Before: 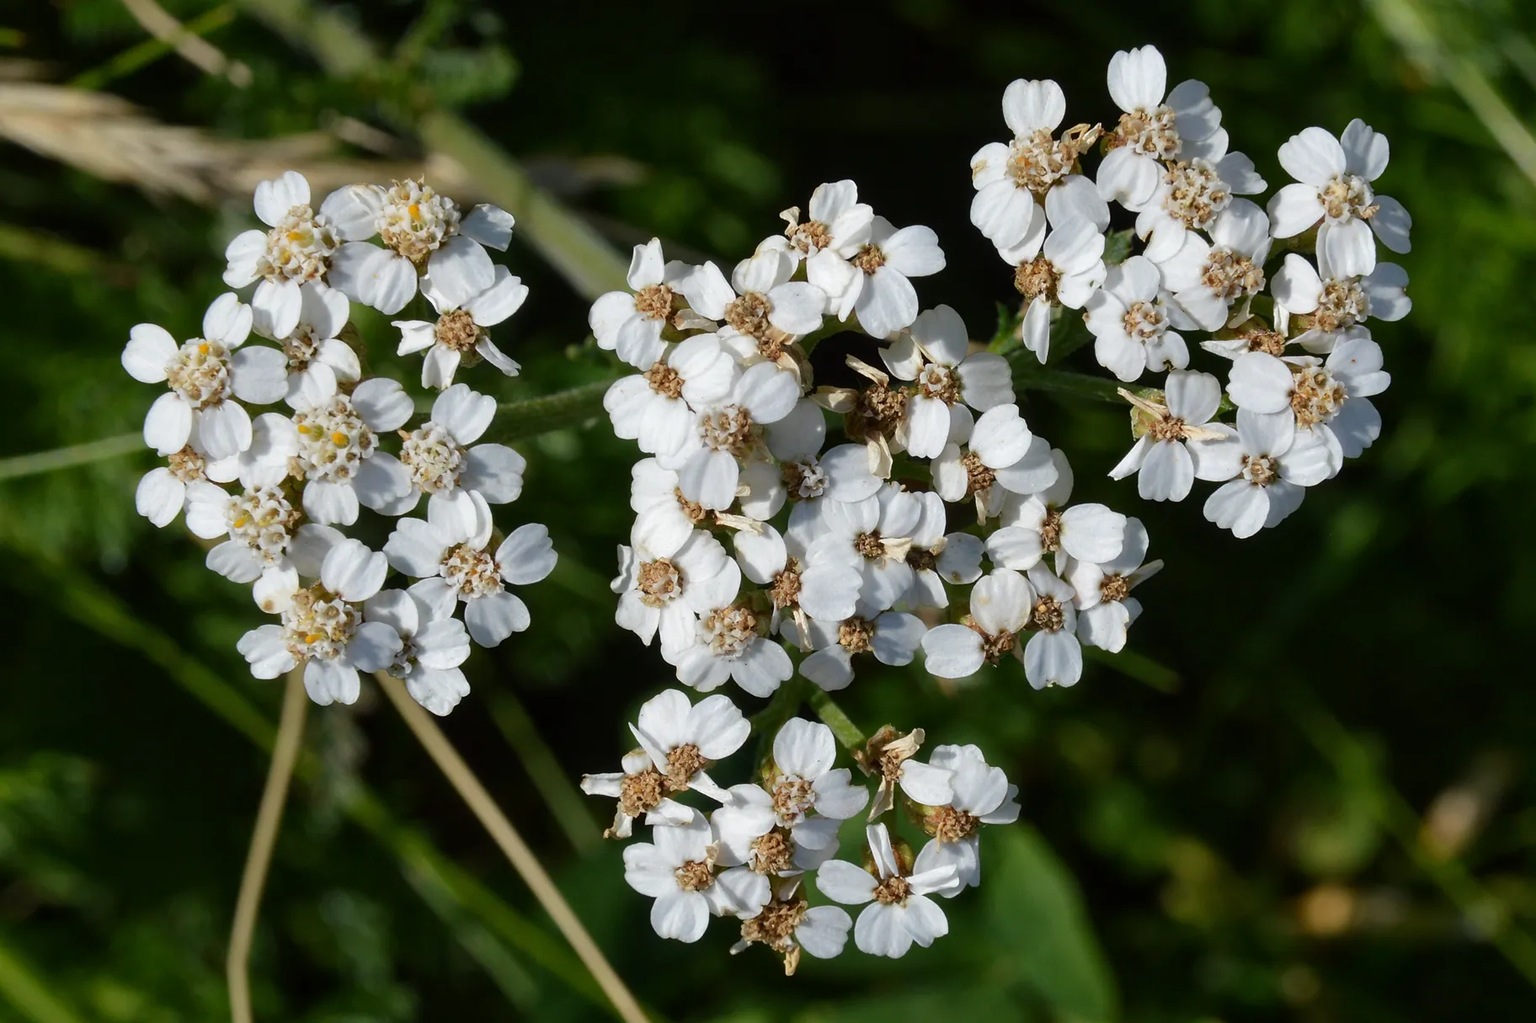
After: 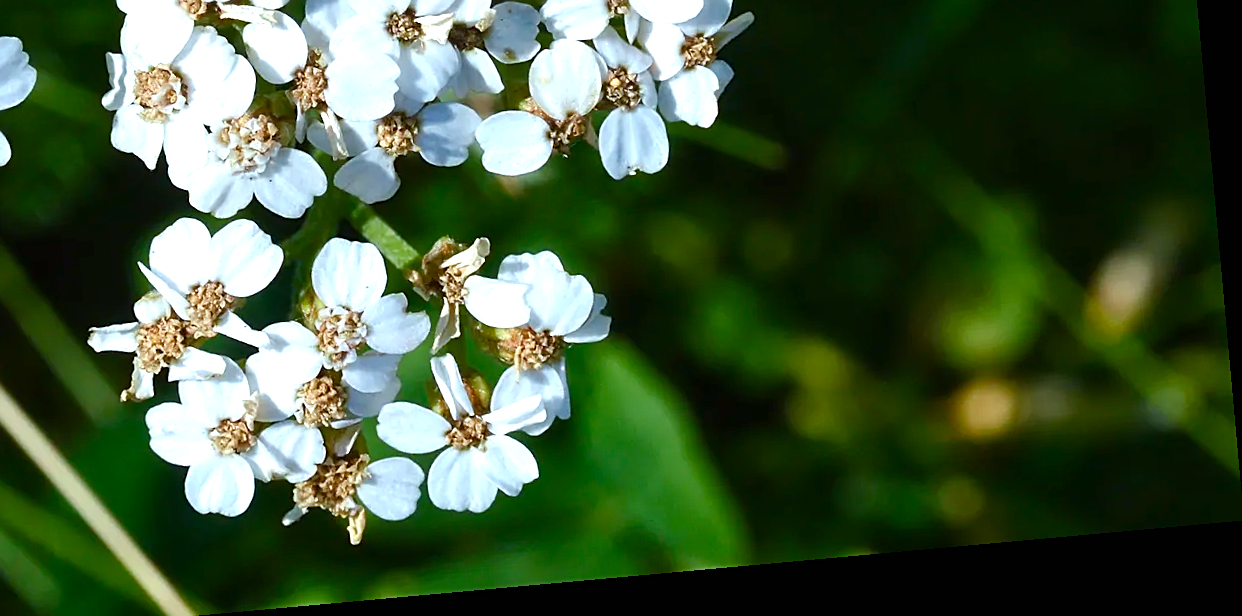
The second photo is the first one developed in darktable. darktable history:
crop and rotate: left 35.509%, top 50.238%, bottom 4.934%
base curve: curves: ch0 [(0, 0) (0.297, 0.298) (1, 1)], preserve colors none
rotate and perspective: rotation -5.2°, automatic cropping off
exposure: black level correction 0, exposure 0.7 EV, compensate exposure bias true, compensate highlight preservation false
sharpen: on, module defaults
color calibration: illuminant F (fluorescent), F source F9 (Cool White Deluxe 4150 K) – high CRI, x 0.374, y 0.373, temperature 4158.34 K
color balance rgb: linear chroma grading › shadows 32%, linear chroma grading › global chroma -2%, linear chroma grading › mid-tones 4%, perceptual saturation grading › global saturation -2%, perceptual saturation grading › highlights -8%, perceptual saturation grading › mid-tones 8%, perceptual saturation grading › shadows 4%, perceptual brilliance grading › highlights 8%, perceptual brilliance grading › mid-tones 4%, perceptual brilliance grading › shadows 2%, global vibrance 16%, saturation formula JzAzBz (2021)
